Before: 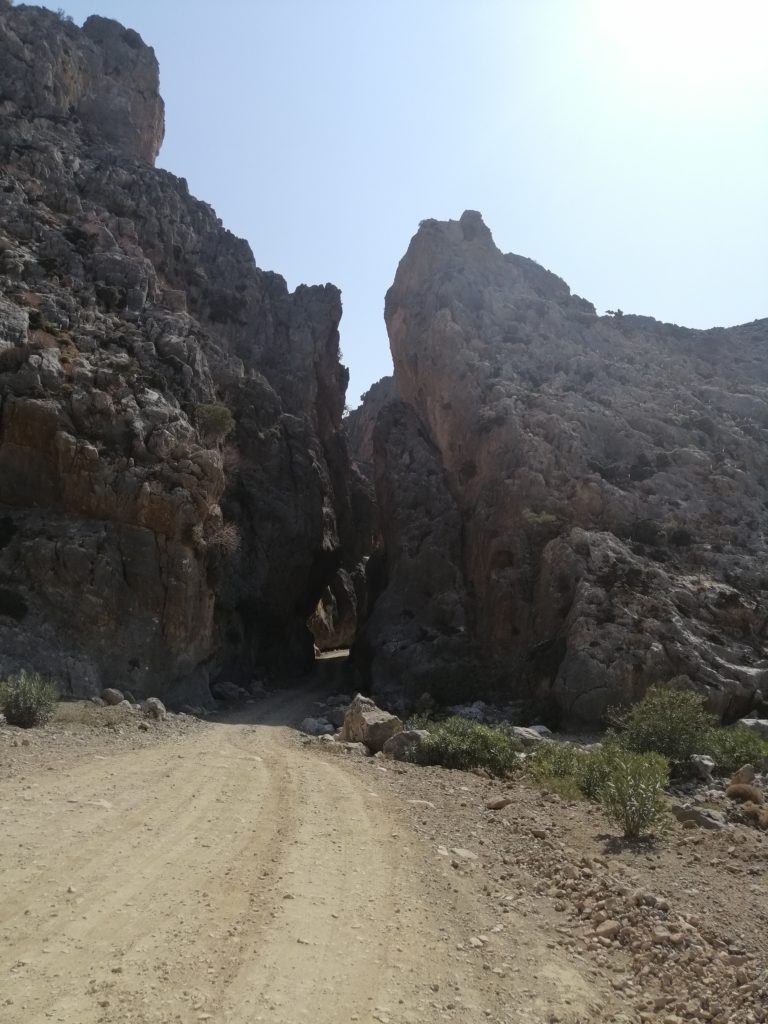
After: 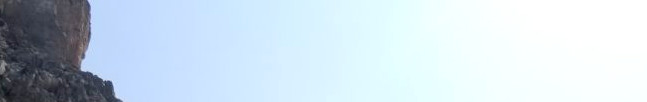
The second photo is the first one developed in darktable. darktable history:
crop and rotate: left 9.644%, top 9.491%, right 6.021%, bottom 80.509%
color balance rgb: global offset › luminance -0.51%, perceptual saturation grading › global saturation 27.53%, perceptual saturation grading › highlights -25%, perceptual saturation grading › shadows 25%, perceptual brilliance grading › highlights 6.62%, perceptual brilliance grading › mid-tones 17.07%, perceptual brilliance grading › shadows -5.23%
